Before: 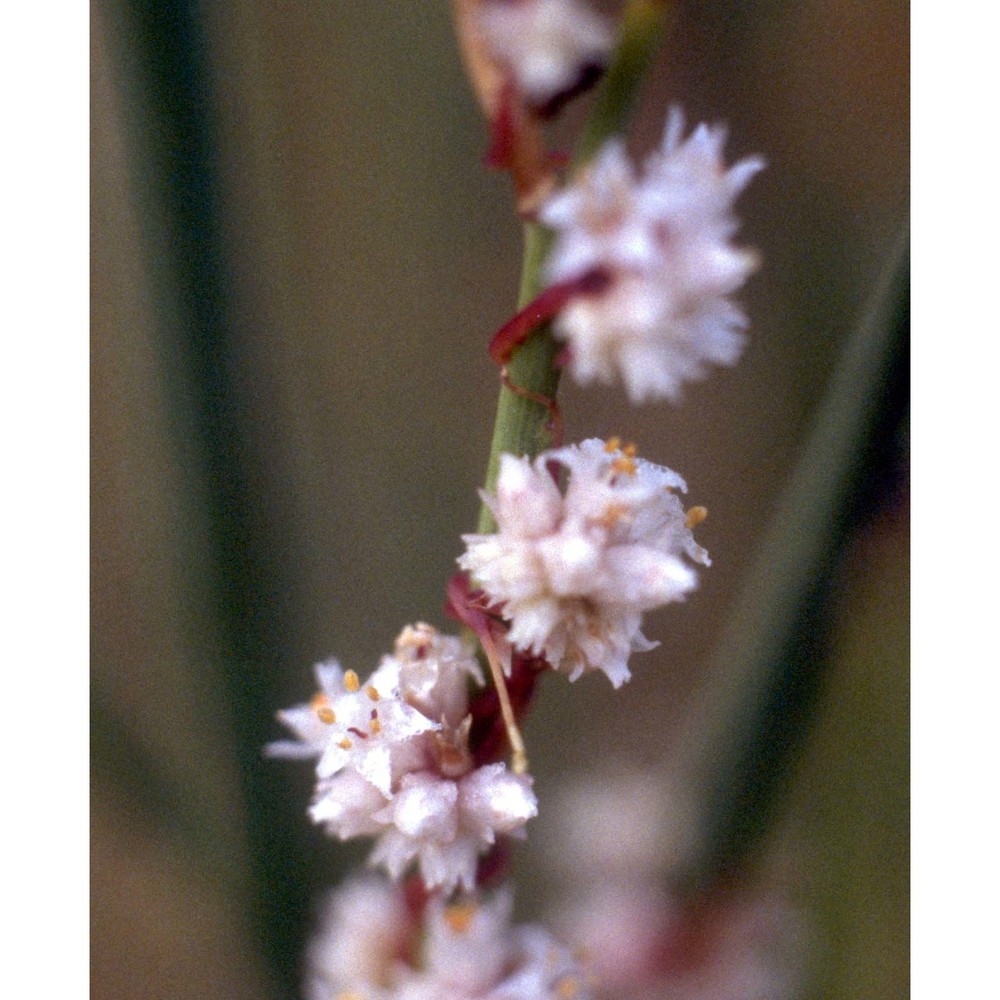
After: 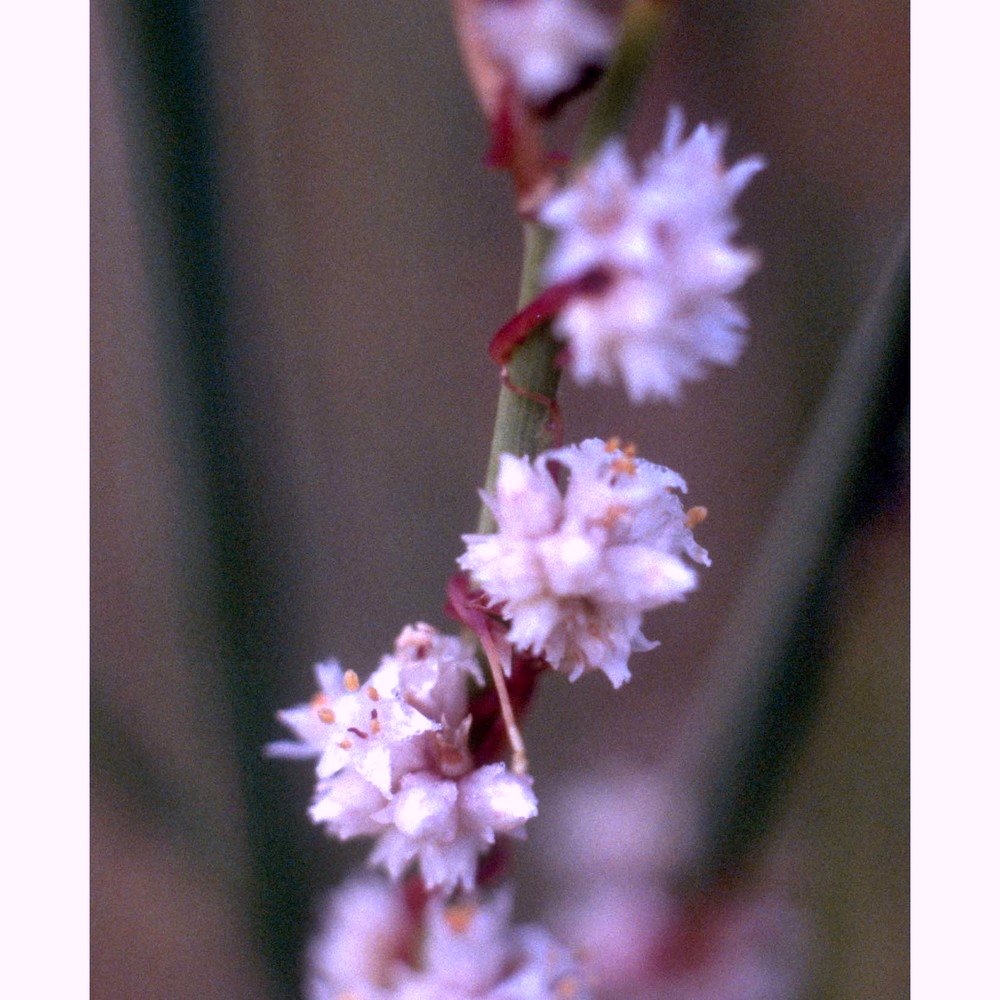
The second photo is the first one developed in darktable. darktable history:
color calibration: illuminant as shot in camera, x 0.358, y 0.373, temperature 4628.91 K
tone equalizer: -8 EV 0.06 EV, smoothing diameter 25%, edges refinement/feathering 10, preserve details guided filter
color correction: highlights a* 15.03, highlights b* -25.07
